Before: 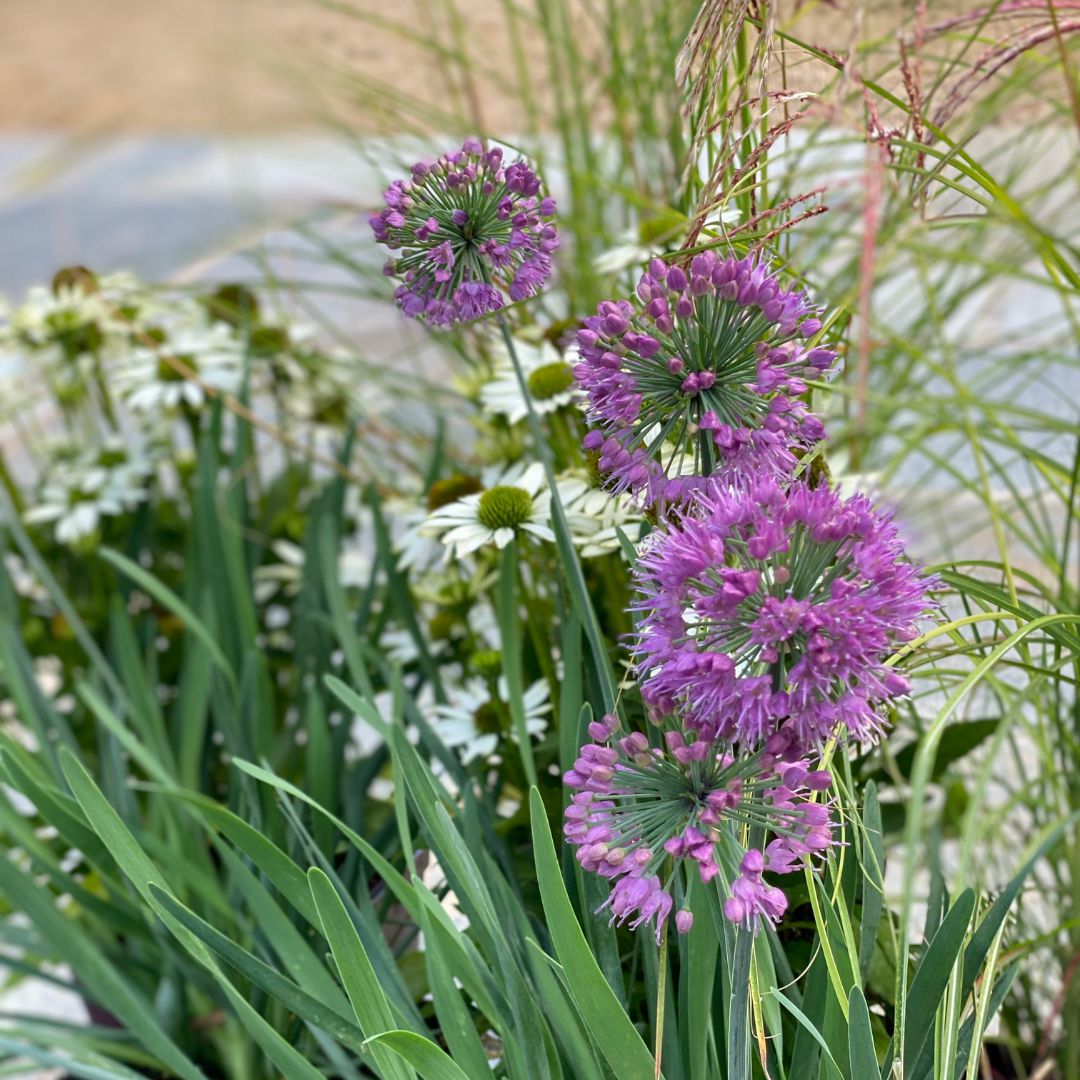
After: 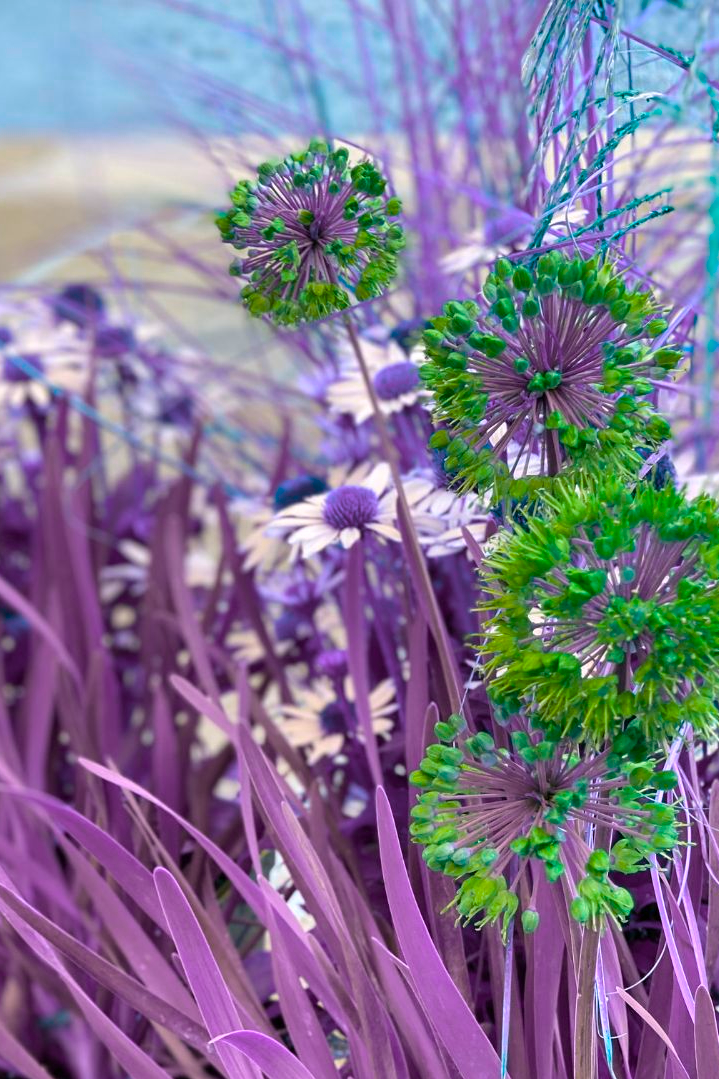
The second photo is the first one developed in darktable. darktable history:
color balance rgb: hue shift 180°, global vibrance 50%, contrast 0.32%
crop and rotate: left 14.292%, right 19.041%
